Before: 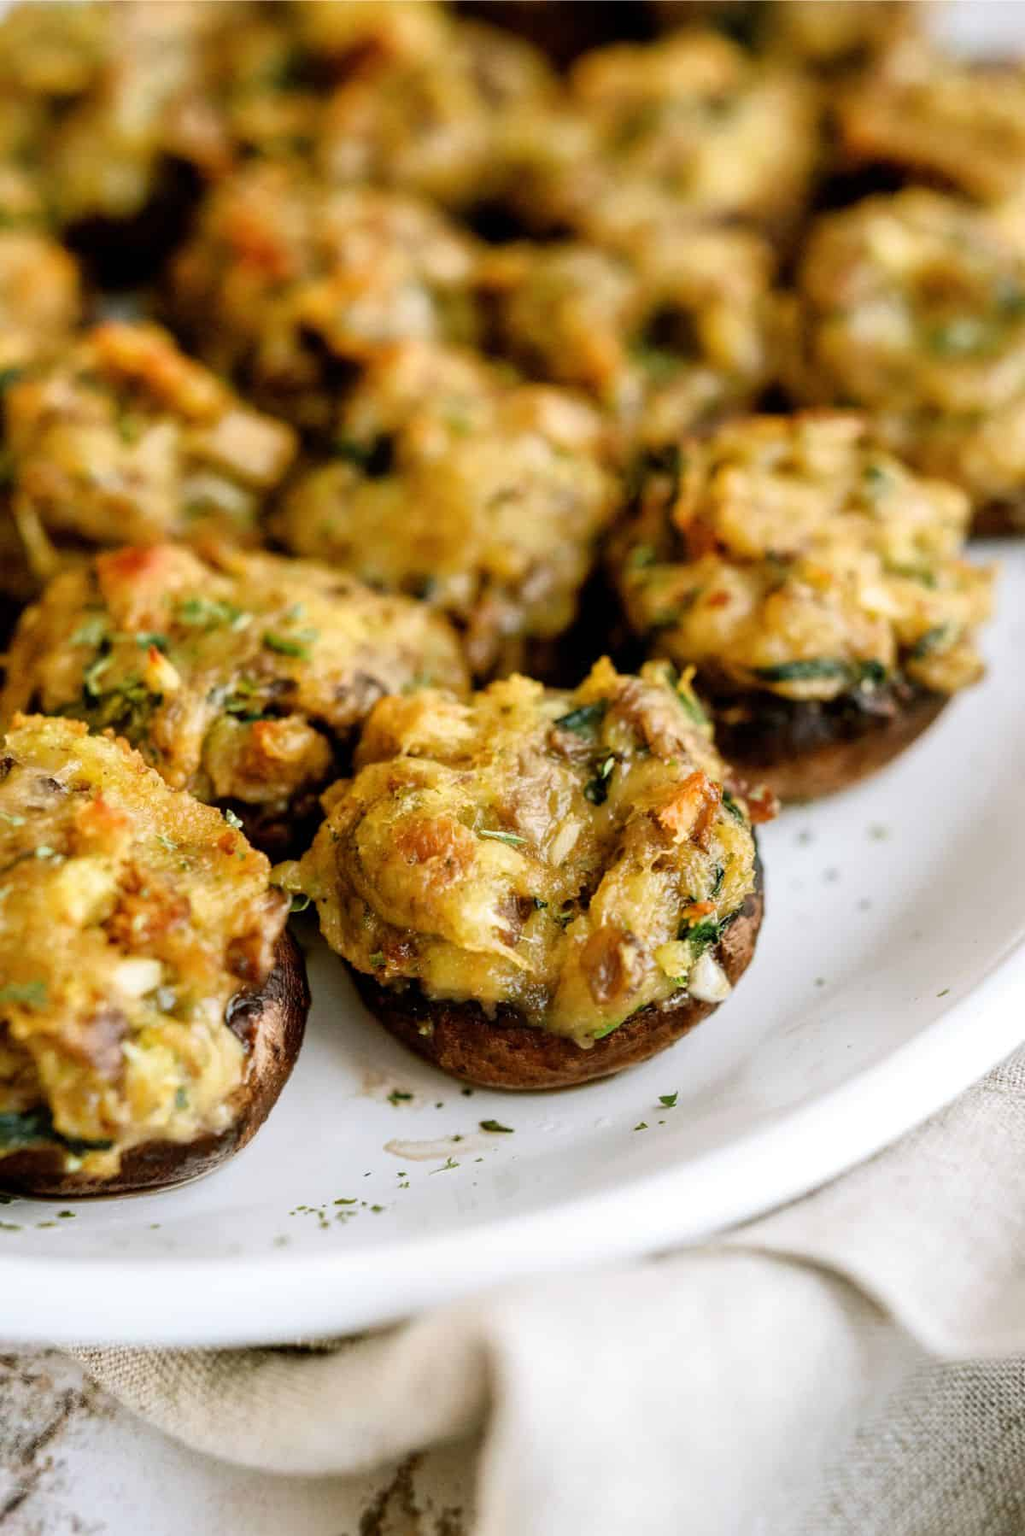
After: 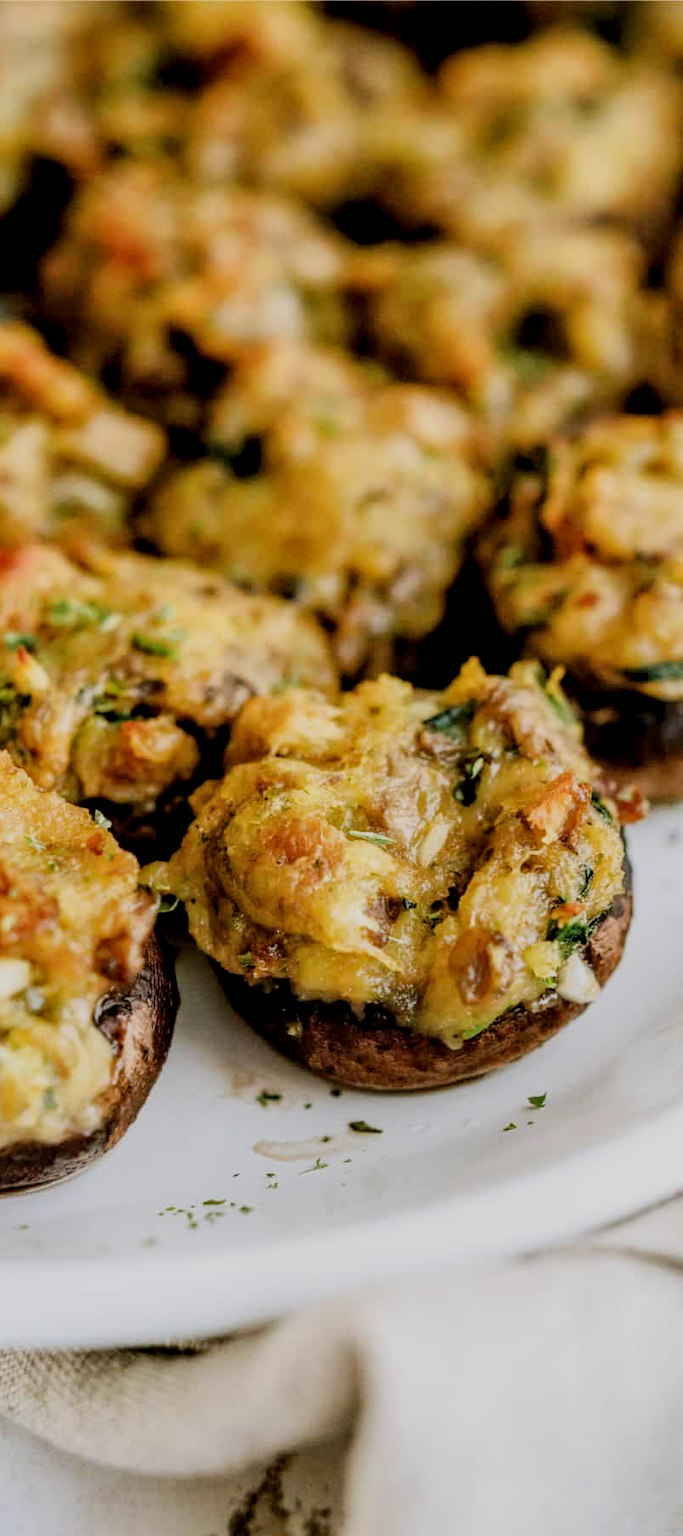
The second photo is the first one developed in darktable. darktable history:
filmic rgb: black relative exposure -7.65 EV, white relative exposure 4.56 EV, threshold 2.97 EV, hardness 3.61, enable highlight reconstruction true
local contrast: on, module defaults
crop and rotate: left 12.878%, right 20.427%
